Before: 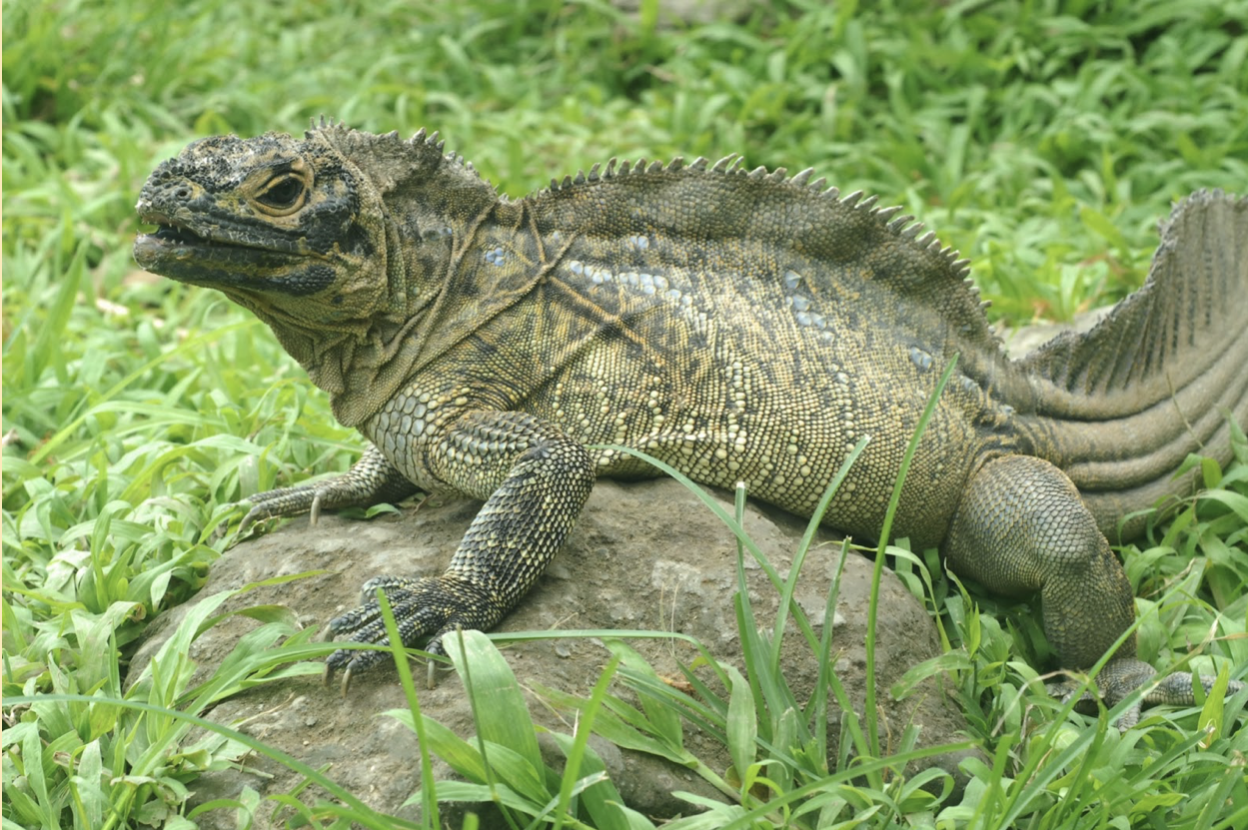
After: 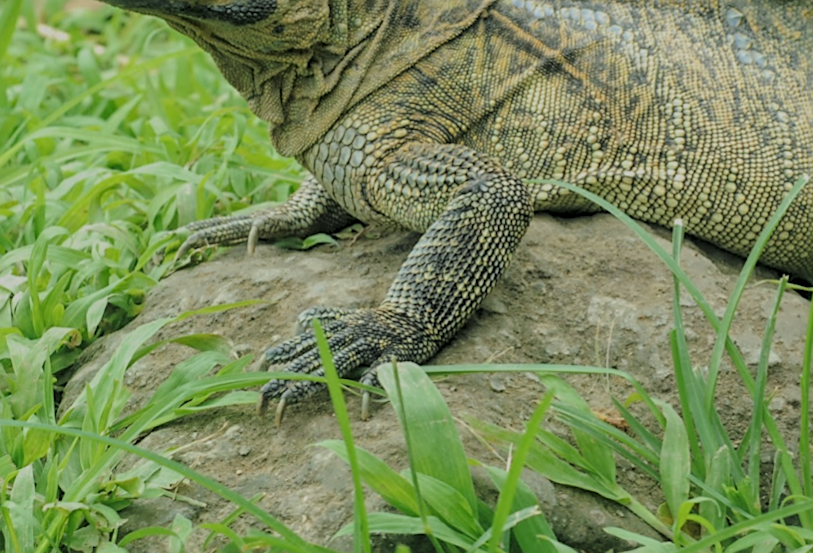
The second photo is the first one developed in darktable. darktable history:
local contrast: detail 130%
sharpen: on, module defaults
crop and rotate: angle -1.04°, left 3.691%, top 31.528%, right 29.395%
filmic rgb: middle gray luminance 3.63%, black relative exposure -5.96 EV, white relative exposure 6.36 EV, dynamic range scaling 22.19%, target black luminance 0%, hardness 2.33, latitude 46.07%, contrast 0.787, highlights saturation mix 99.17%, shadows ↔ highlights balance 0.026%
